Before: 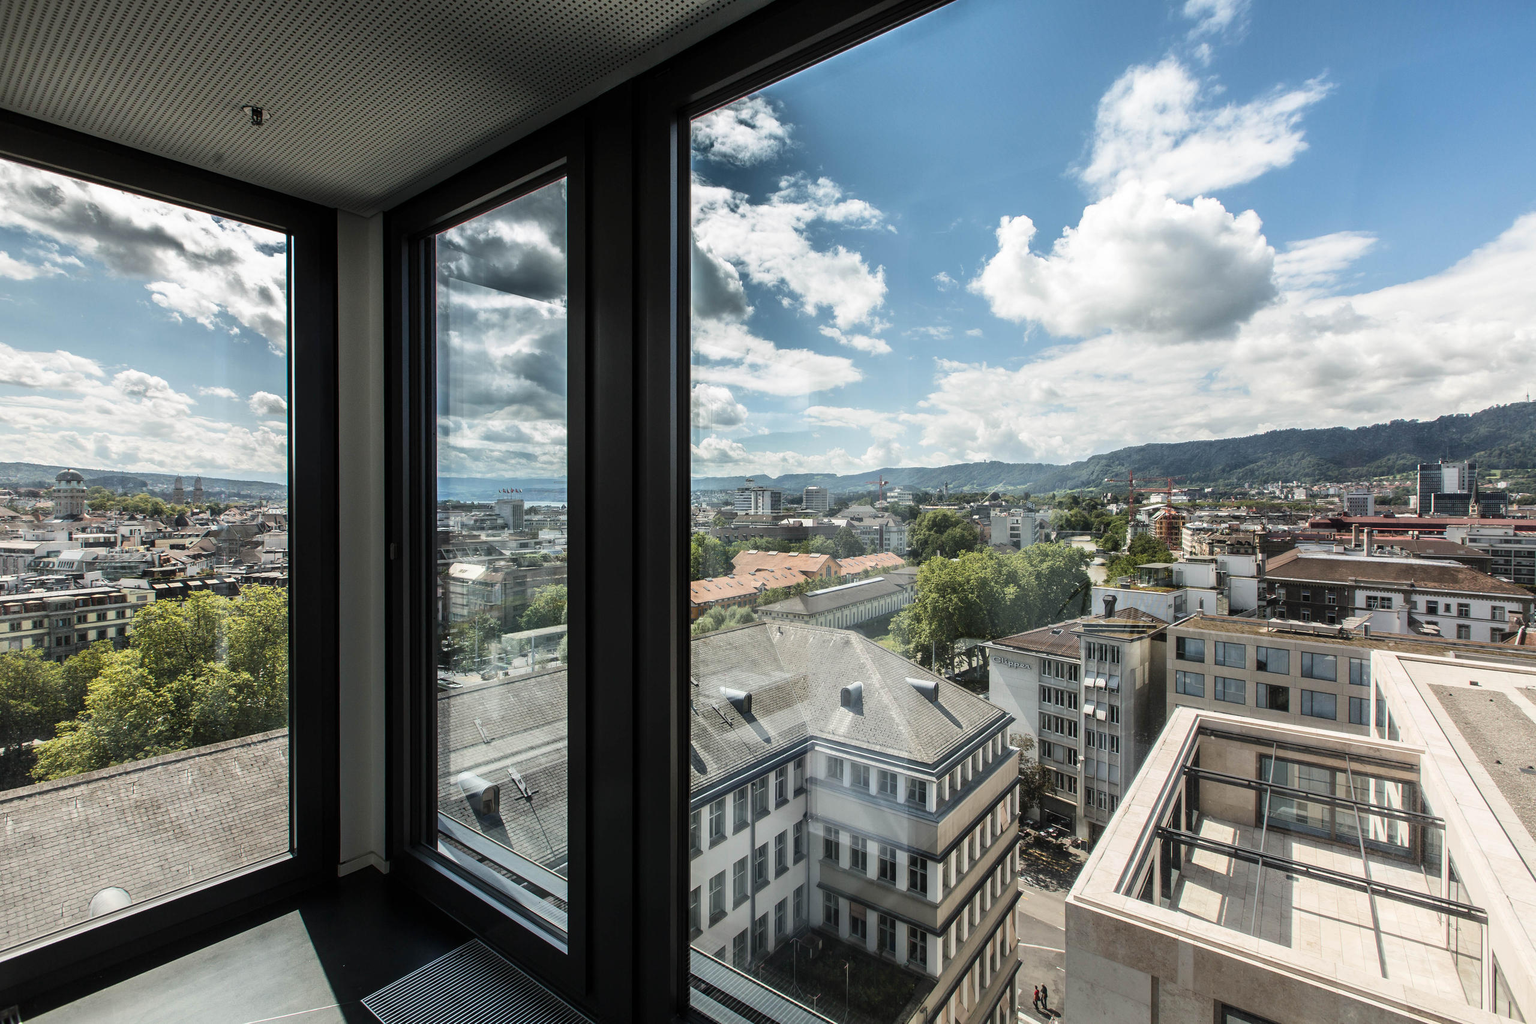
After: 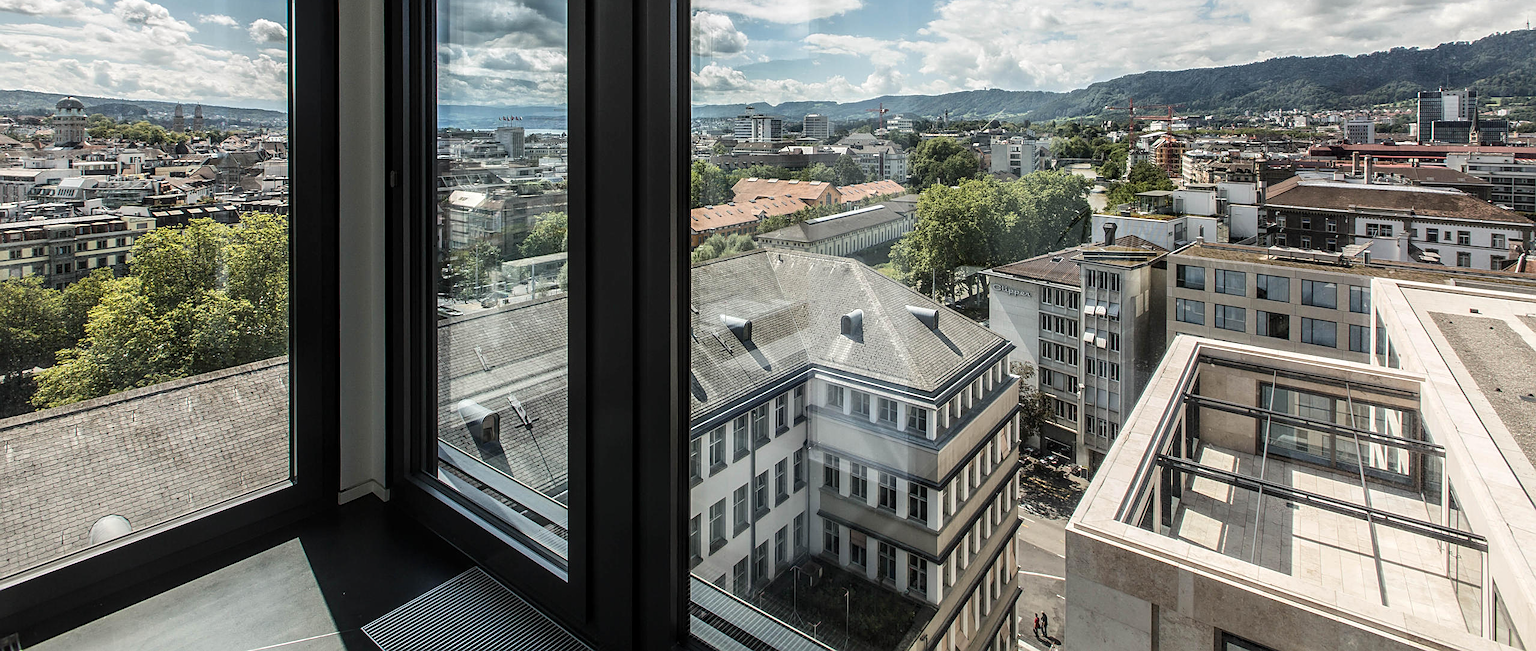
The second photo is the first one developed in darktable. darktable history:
sharpen: on, module defaults
local contrast: on, module defaults
crop and rotate: top 36.435%
